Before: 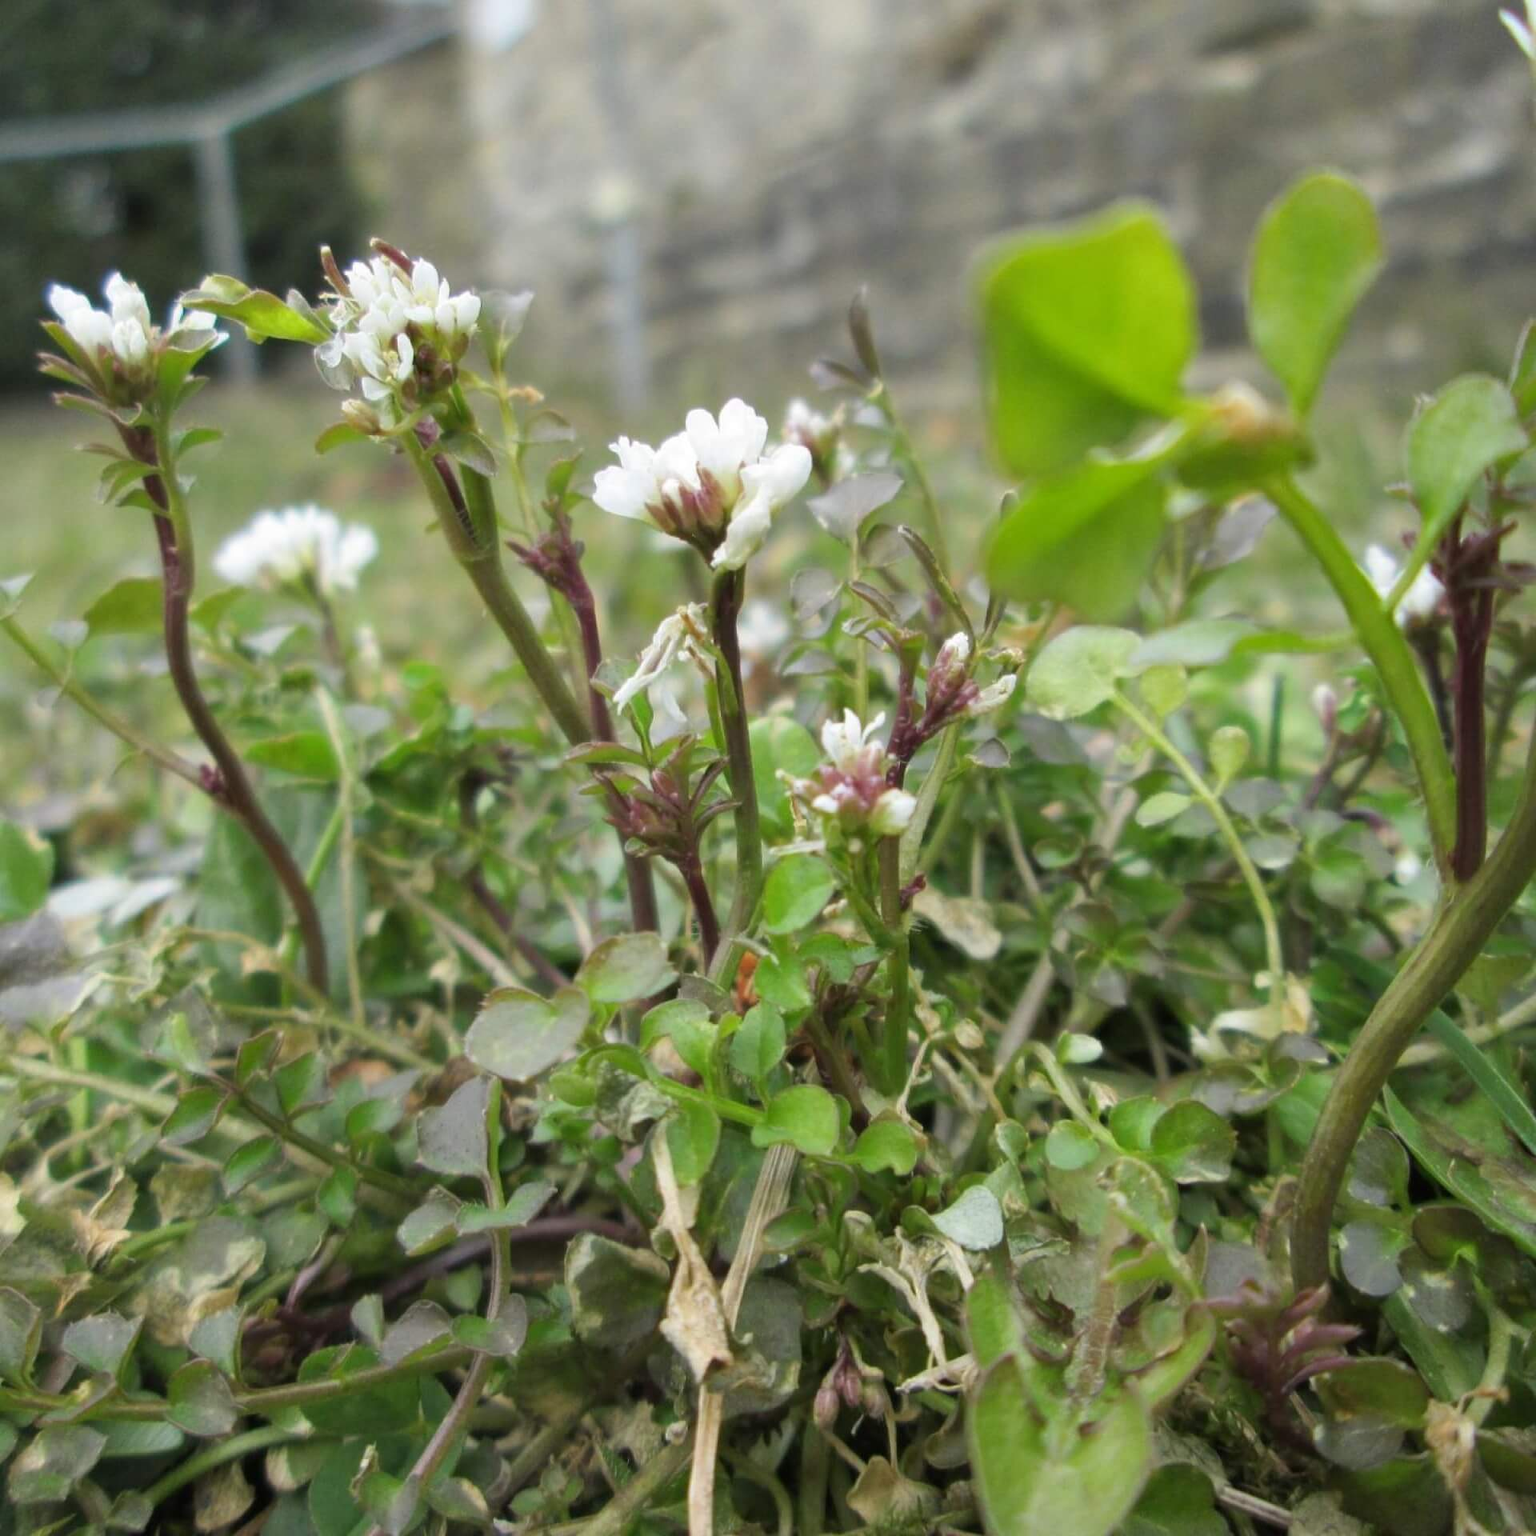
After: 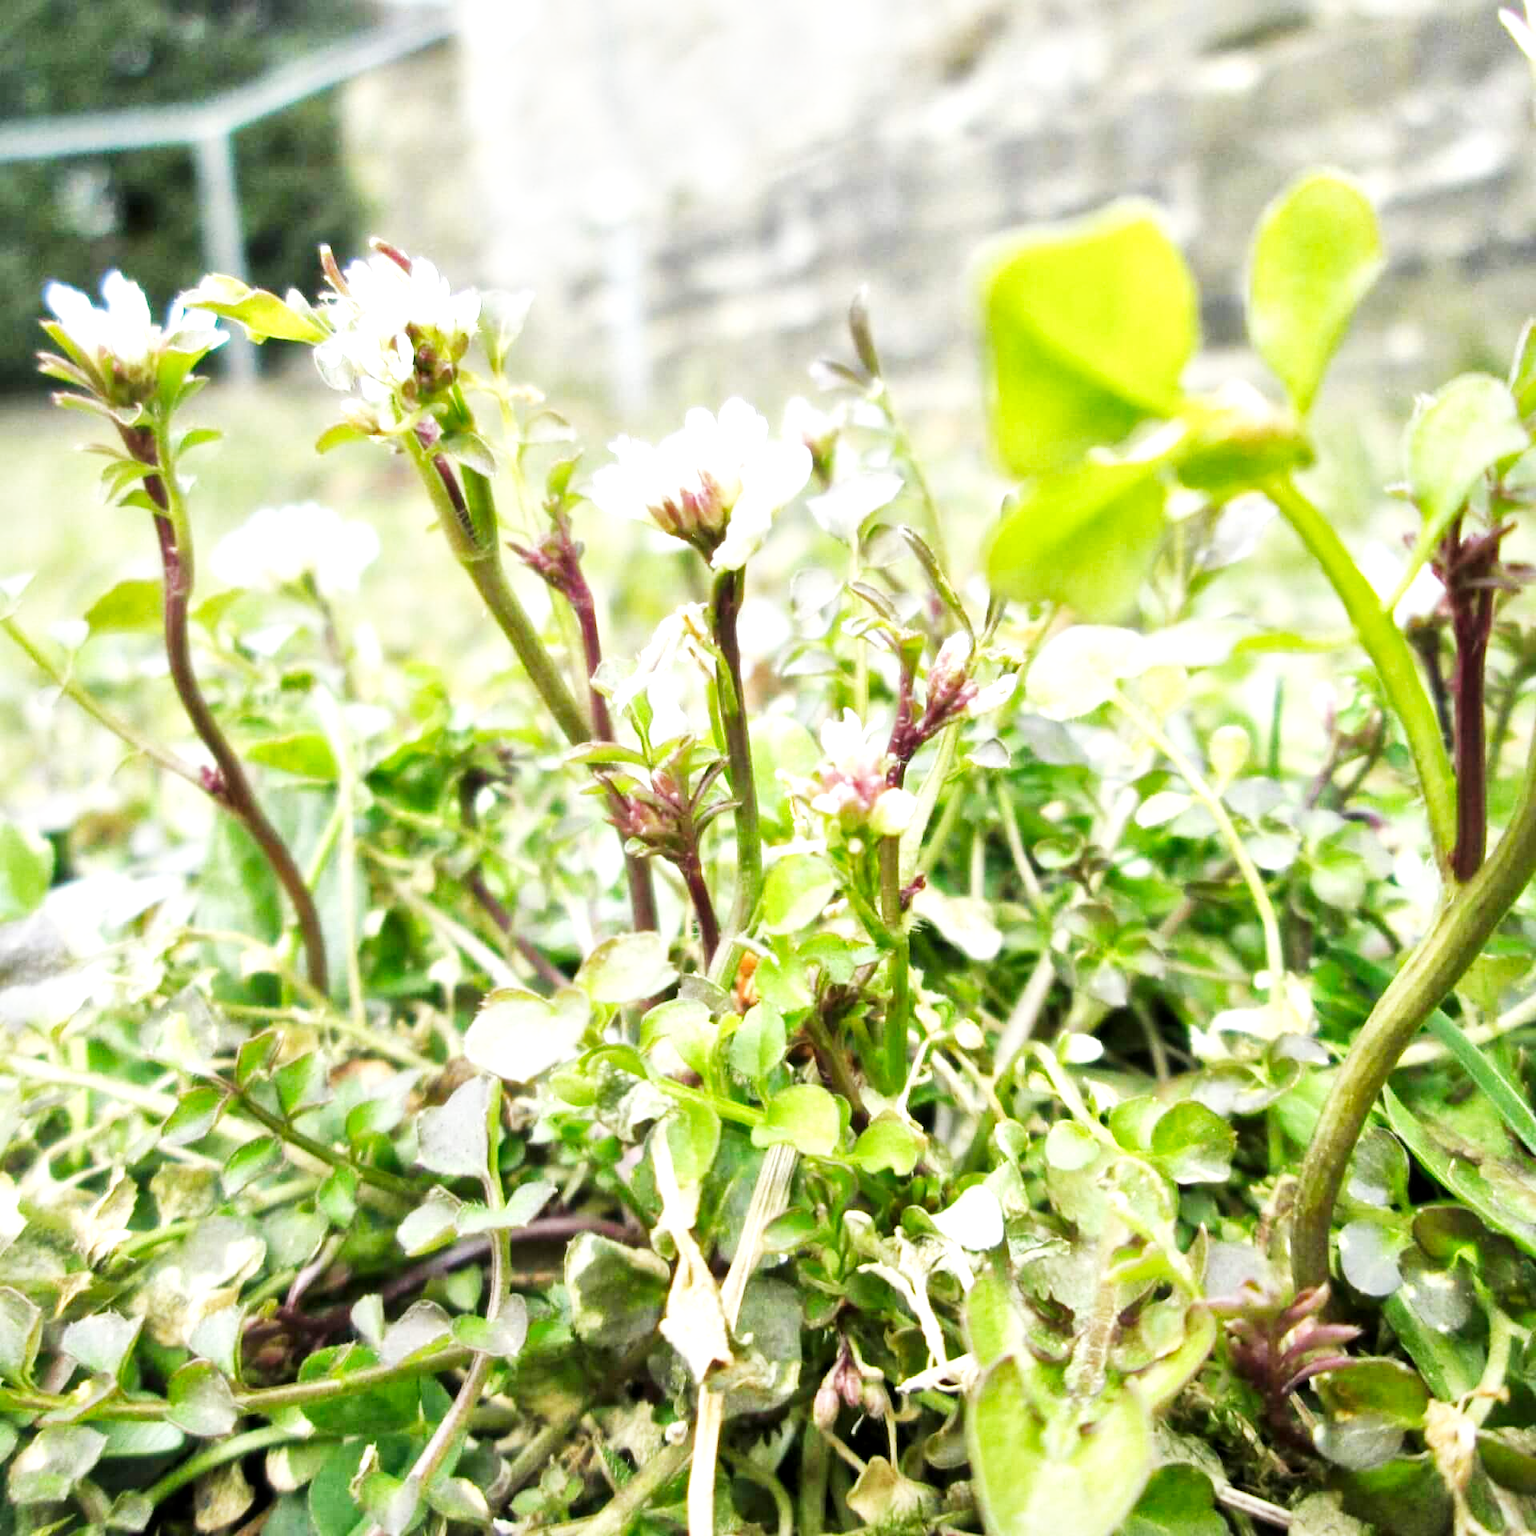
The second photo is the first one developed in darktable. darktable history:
base curve: curves: ch0 [(0, 0) (0.007, 0.004) (0.027, 0.03) (0.046, 0.07) (0.207, 0.54) (0.442, 0.872) (0.673, 0.972) (1, 1)], preserve colors none
exposure: black level correction 0, exposure 0.5 EV, compensate highlight preservation false
local contrast: mode bilateral grid, contrast 20, coarseness 50, detail 150%, midtone range 0.2
